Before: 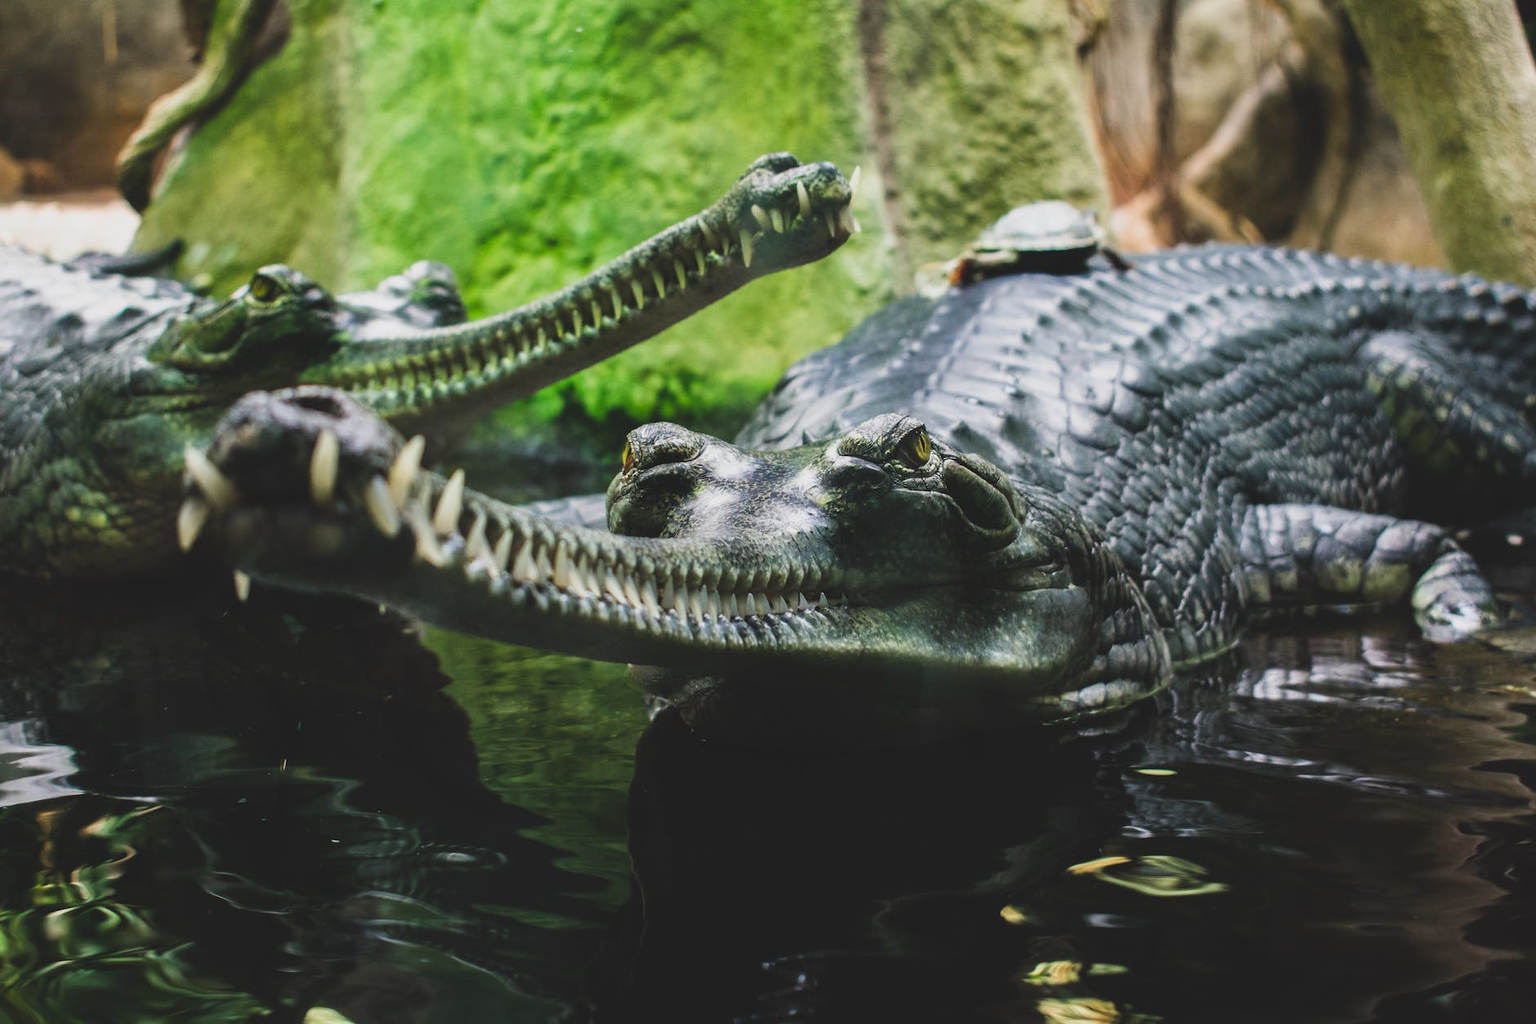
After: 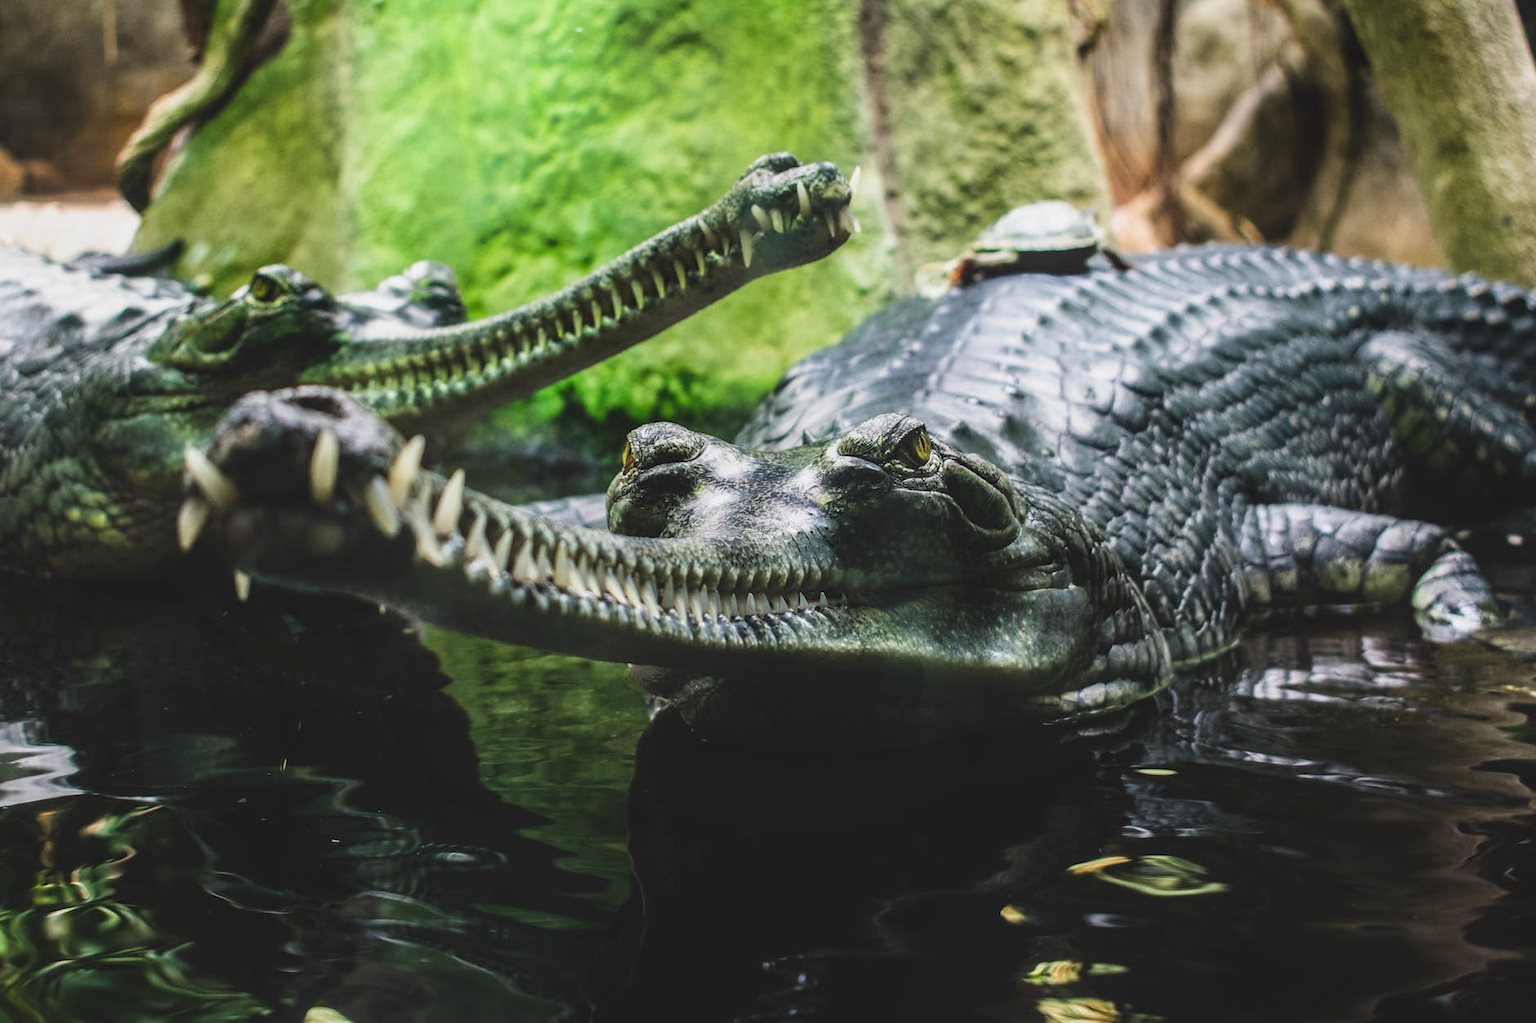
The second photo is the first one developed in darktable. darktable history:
shadows and highlights: shadows -21.3, highlights 100, soften with gaussian
local contrast: on, module defaults
